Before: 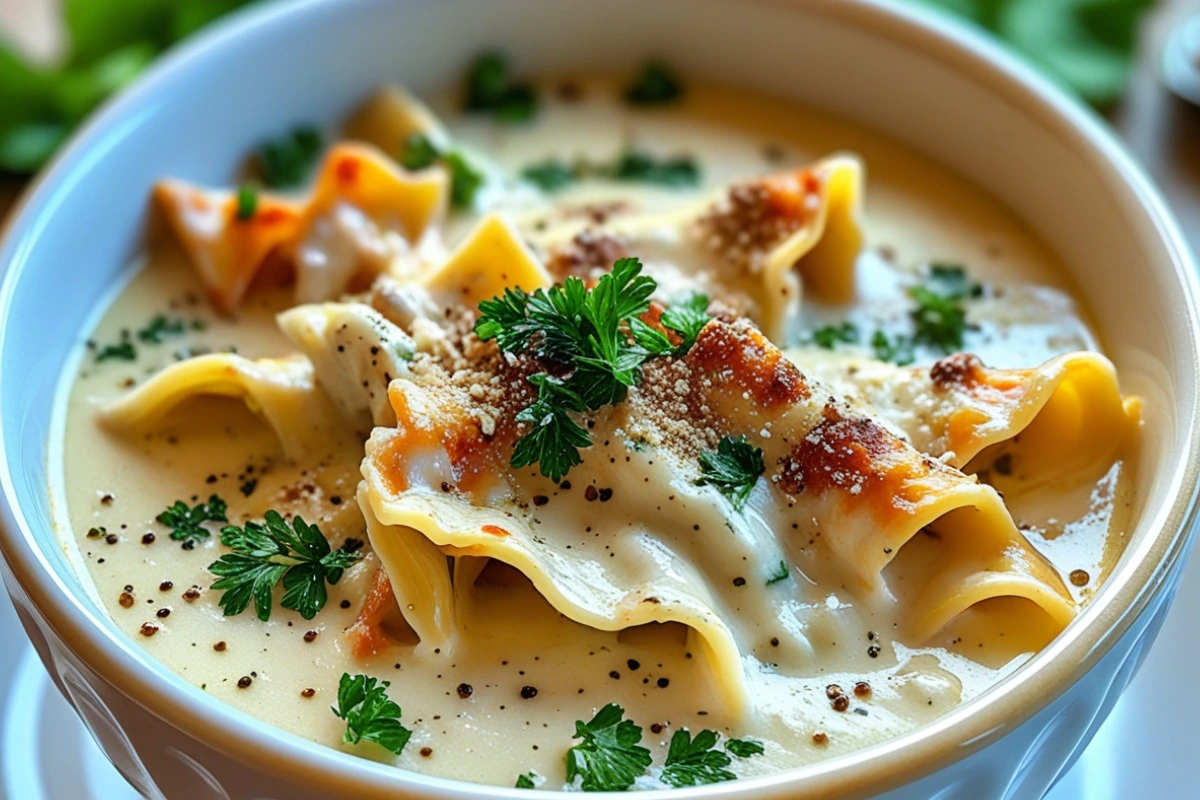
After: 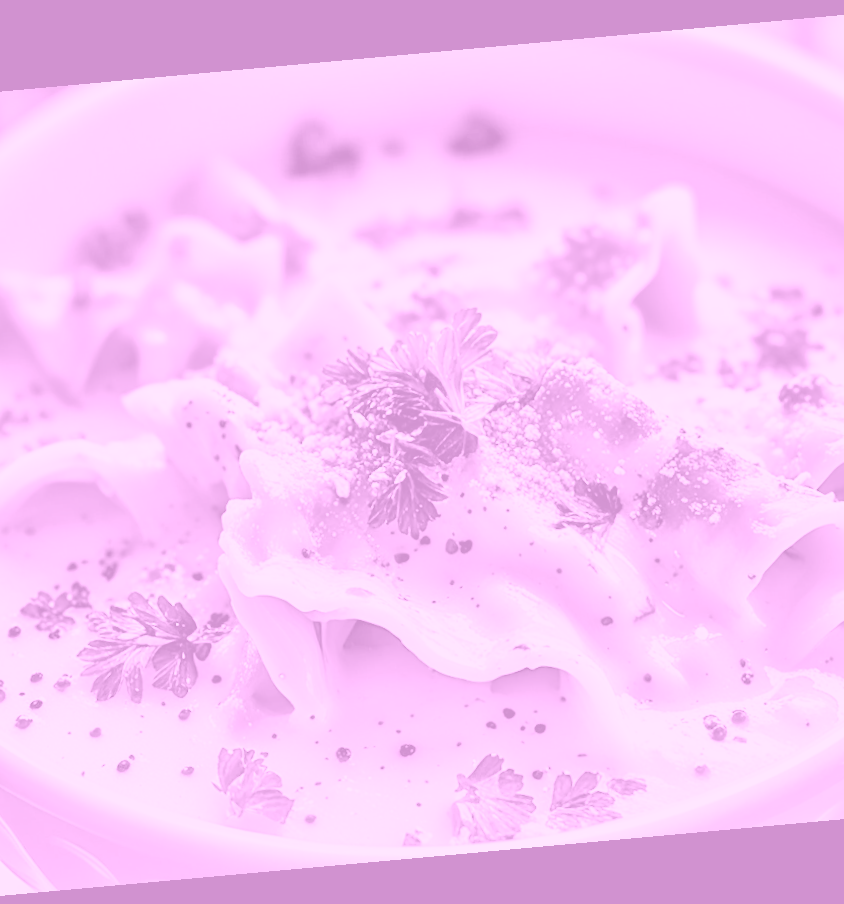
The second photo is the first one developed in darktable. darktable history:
rotate and perspective: rotation -5.2°, automatic cropping off
tone equalizer: -7 EV 0.15 EV, -6 EV 0.6 EV, -5 EV 1.15 EV, -4 EV 1.33 EV, -3 EV 1.15 EV, -2 EV 0.6 EV, -1 EV 0.15 EV, mask exposure compensation -0.5 EV
contrast brightness saturation: contrast 0.2, brightness 0.16, saturation 0.22
shadows and highlights: soften with gaussian
crop and rotate: left 14.436%, right 18.898%
colorize: hue 331.2°, saturation 75%, source mix 30.28%, lightness 70.52%, version 1
